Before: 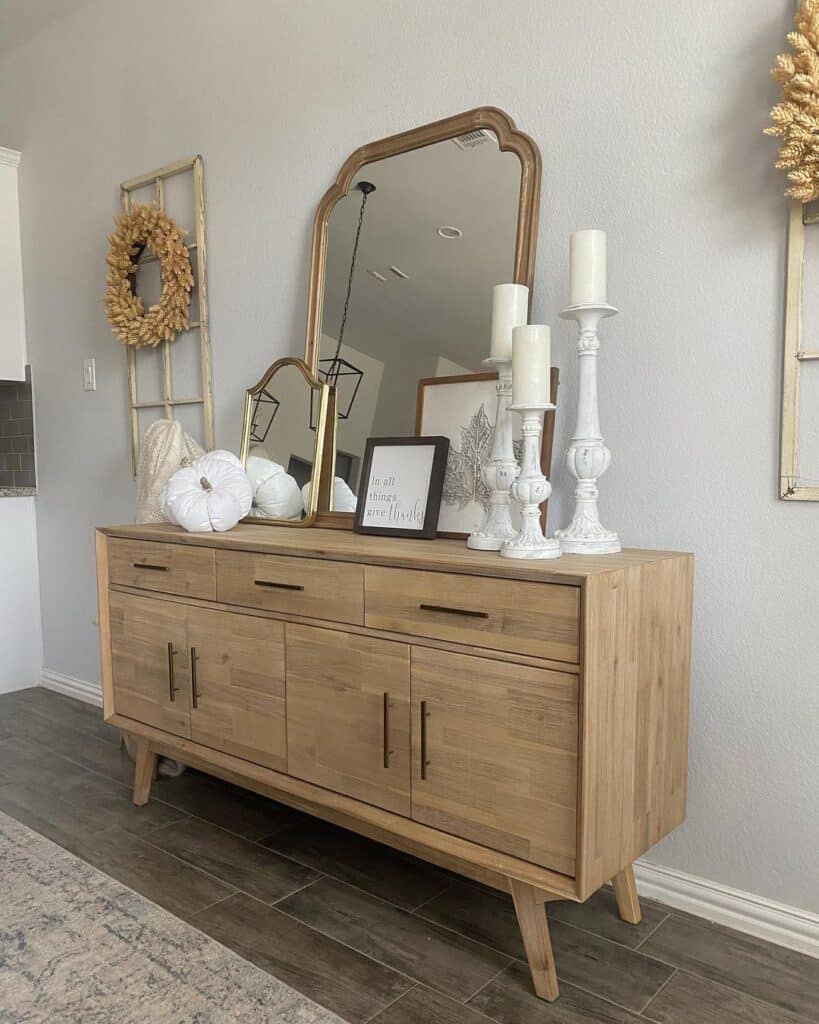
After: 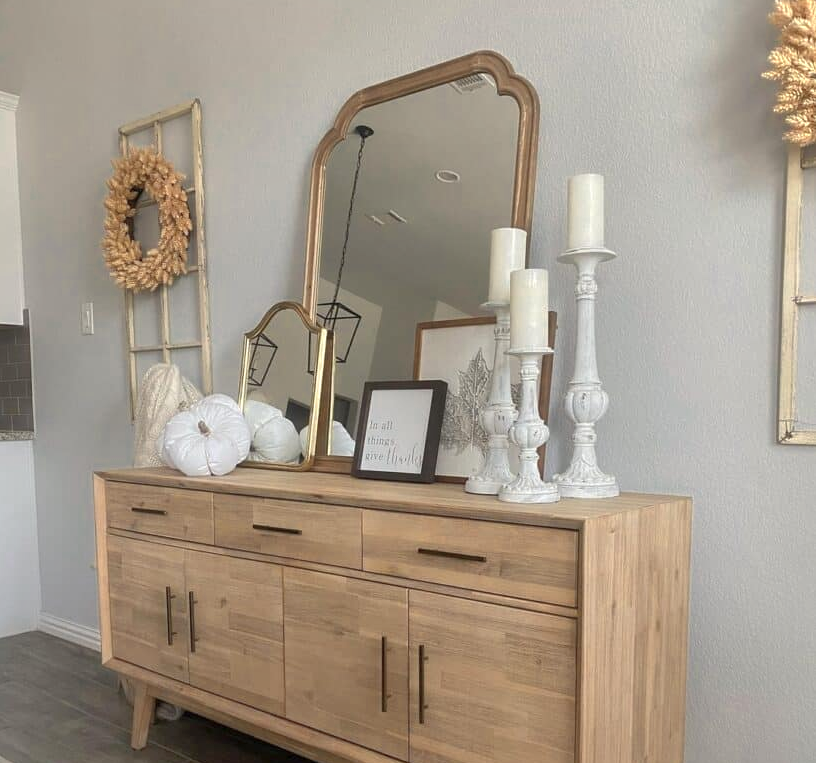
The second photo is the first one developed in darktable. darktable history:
color zones: curves: ch0 [(0.018, 0.548) (0.224, 0.64) (0.425, 0.447) (0.675, 0.575) (0.732, 0.579)]; ch1 [(0.066, 0.487) (0.25, 0.5) (0.404, 0.43) (0.75, 0.421) (0.956, 0.421)]; ch2 [(0.044, 0.561) (0.215, 0.465) (0.399, 0.544) (0.465, 0.548) (0.614, 0.447) (0.724, 0.43) (0.882, 0.623) (0.956, 0.632)]
shadows and highlights: on, module defaults
crop: left 0.258%, top 5.536%, bottom 19.916%
